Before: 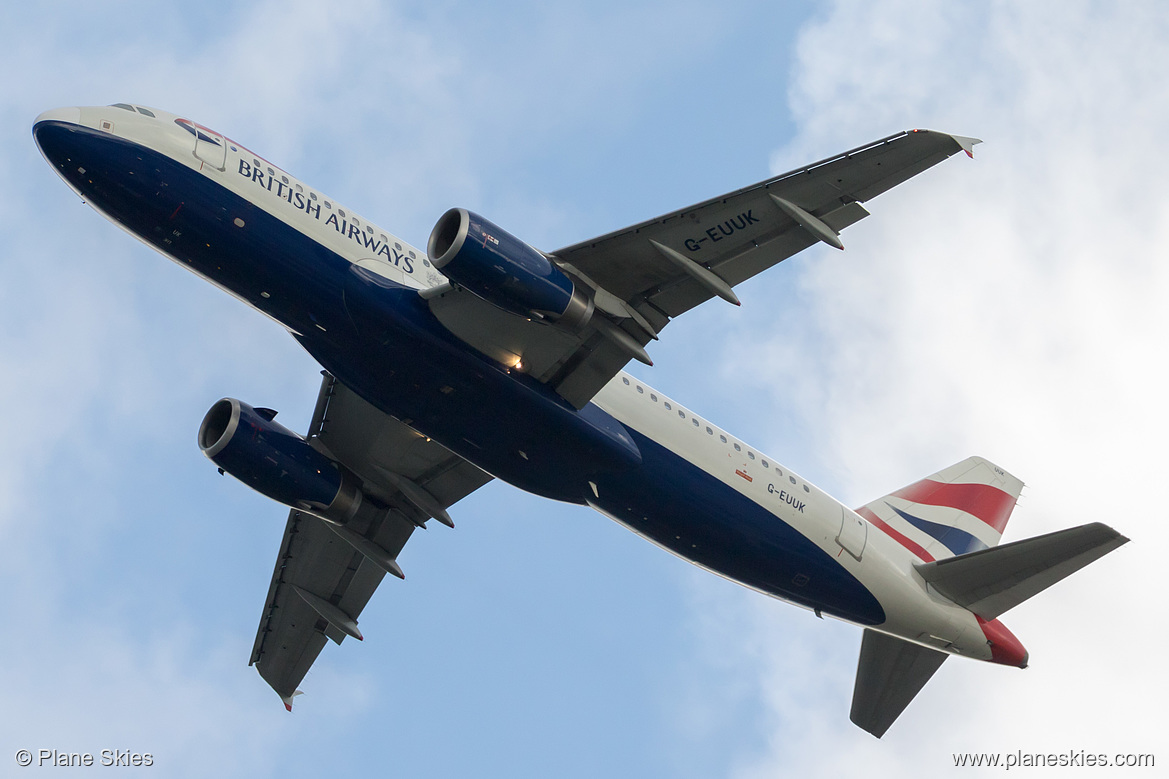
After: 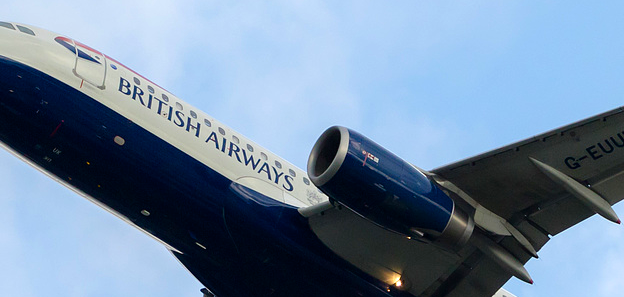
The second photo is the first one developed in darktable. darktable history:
exposure: exposure -0.458 EV, compensate exposure bias true, compensate highlight preservation false
tone equalizer: -8 EV -0.751 EV, -7 EV -0.681 EV, -6 EV -0.605 EV, -5 EV -0.365 EV, -3 EV 0.39 EV, -2 EV 0.6 EV, -1 EV 0.679 EV, +0 EV 0.743 EV
crop: left 10.287%, top 10.561%, right 36.275%, bottom 51.302%
color balance rgb: linear chroma grading › global chroma 14.558%, perceptual saturation grading › global saturation 20%, perceptual saturation grading › highlights -24.845%, perceptual saturation grading › shadows 25.263%, global vibrance 20%
